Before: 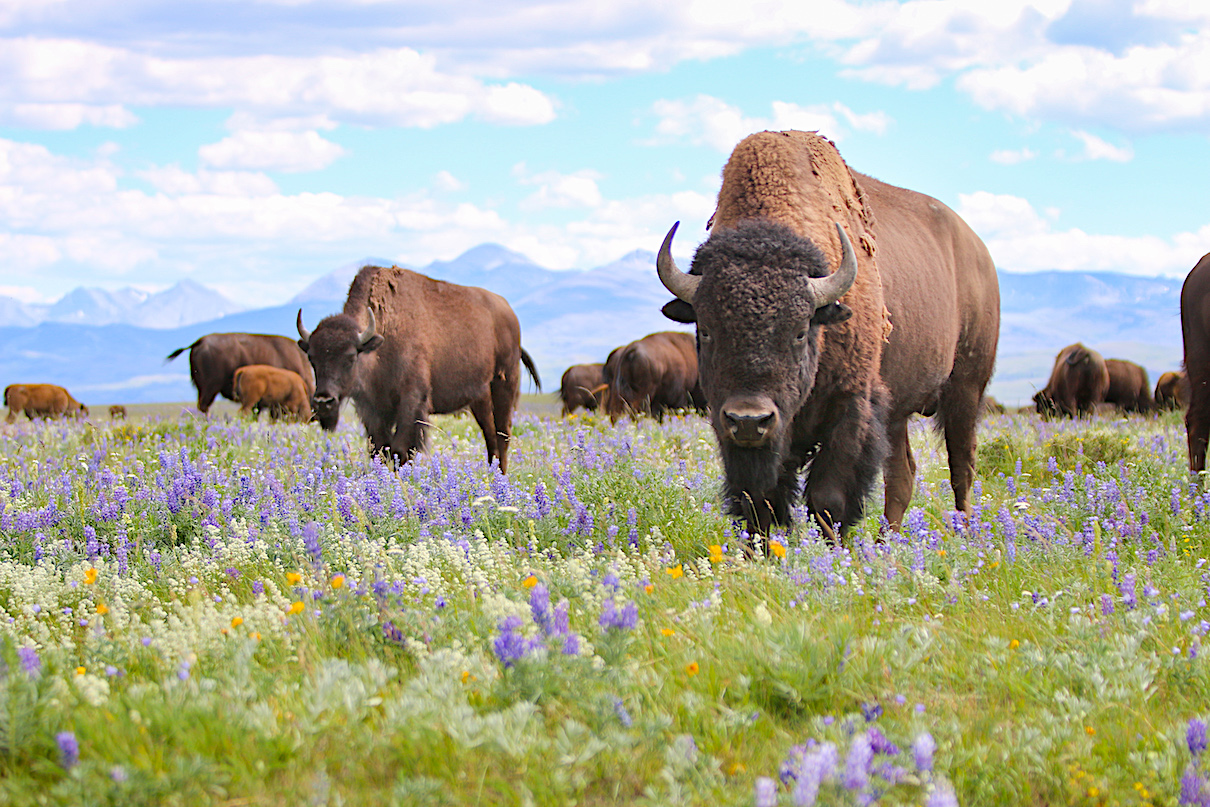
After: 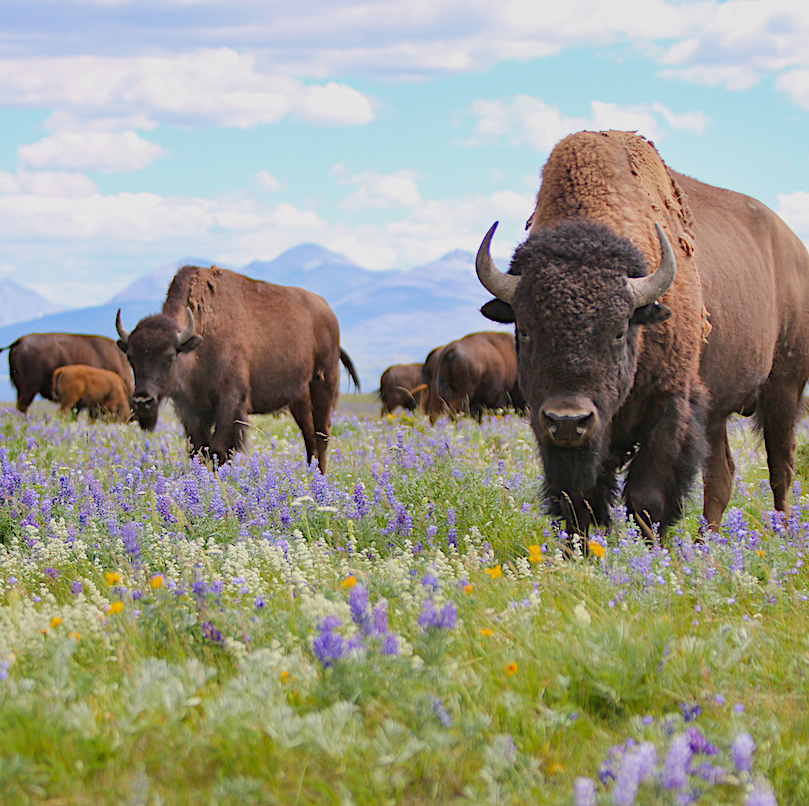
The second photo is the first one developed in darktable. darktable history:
crop and rotate: left 15%, right 18.087%
exposure: exposure -0.311 EV, compensate highlight preservation false
contrast equalizer: octaves 7, y [[0.509, 0.514, 0.523, 0.542, 0.578, 0.603], [0.5 ×6], [0.509, 0.514, 0.523, 0.542, 0.578, 0.603], [0.001, 0.002, 0.003, 0.005, 0.01, 0.013], [0.001, 0.002, 0.003, 0.005, 0.01, 0.013]], mix -0.206
